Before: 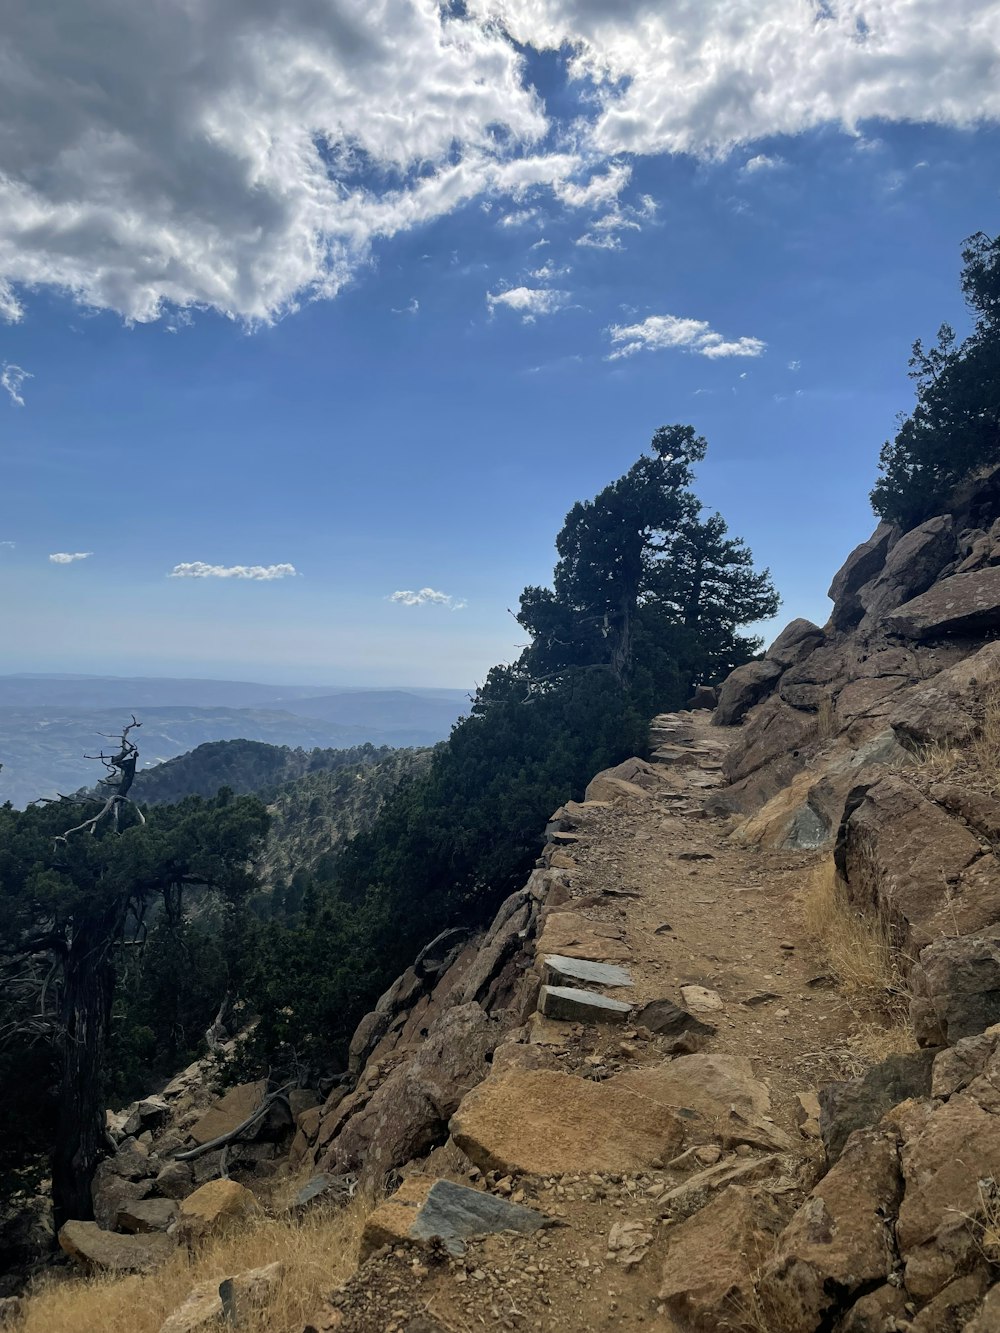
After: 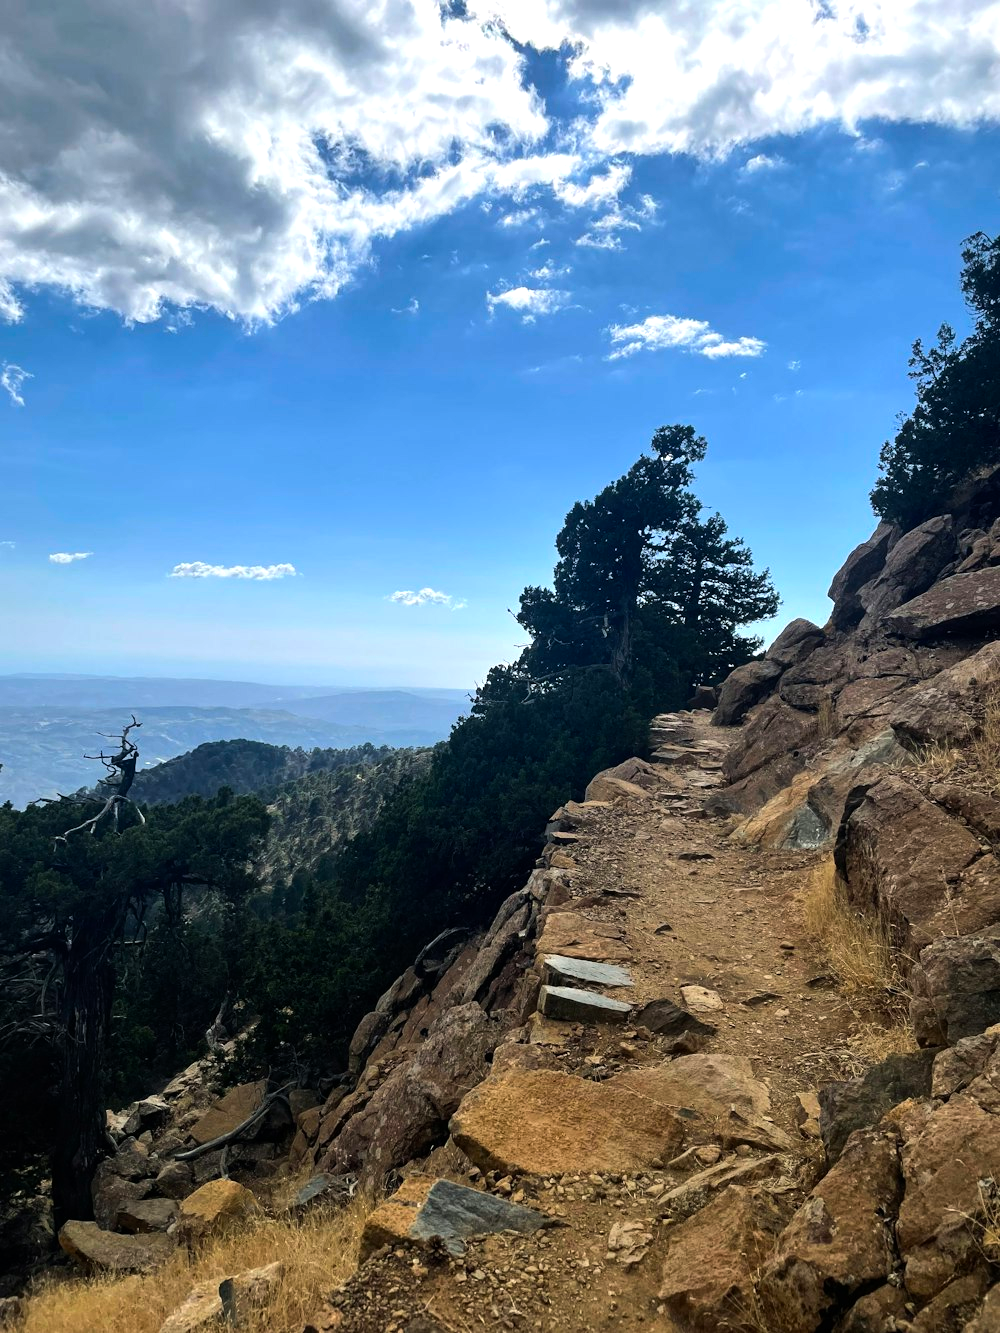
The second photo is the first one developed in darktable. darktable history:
exposure: black level correction 0, exposure 0 EV, compensate exposure bias true, compensate highlight preservation false
contrast brightness saturation: contrast 0.037, saturation 0.157
tone equalizer: -8 EV -0.742 EV, -7 EV -0.725 EV, -6 EV -0.59 EV, -5 EV -0.382 EV, -3 EV 0.385 EV, -2 EV 0.6 EV, -1 EV 0.688 EV, +0 EV 0.73 EV, edges refinement/feathering 500, mask exposure compensation -1.57 EV, preserve details no
